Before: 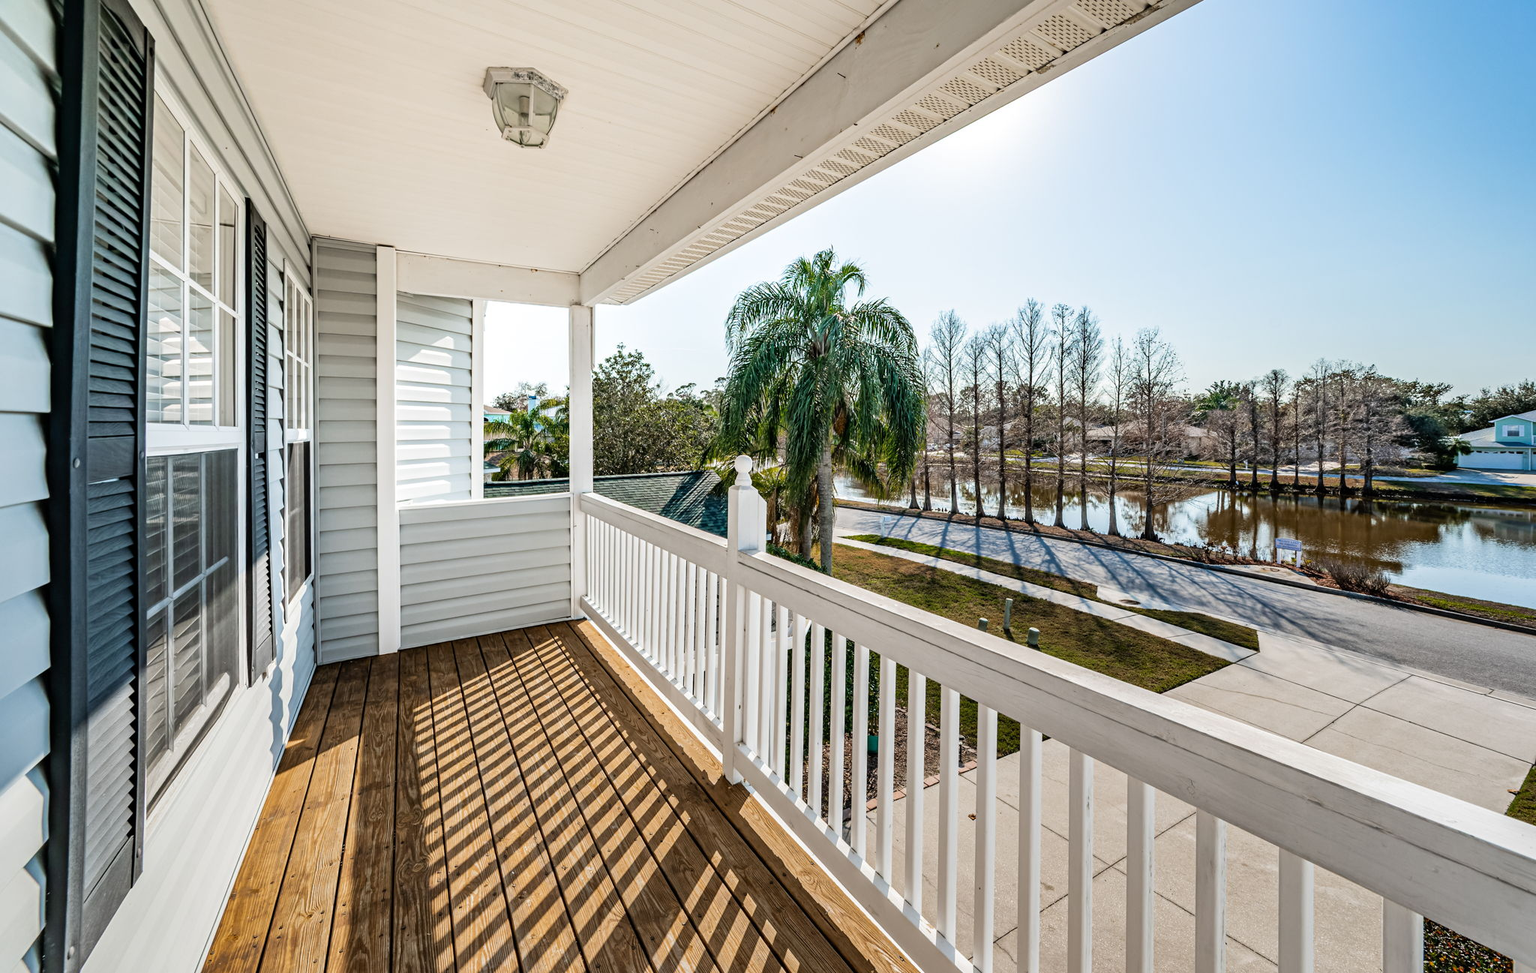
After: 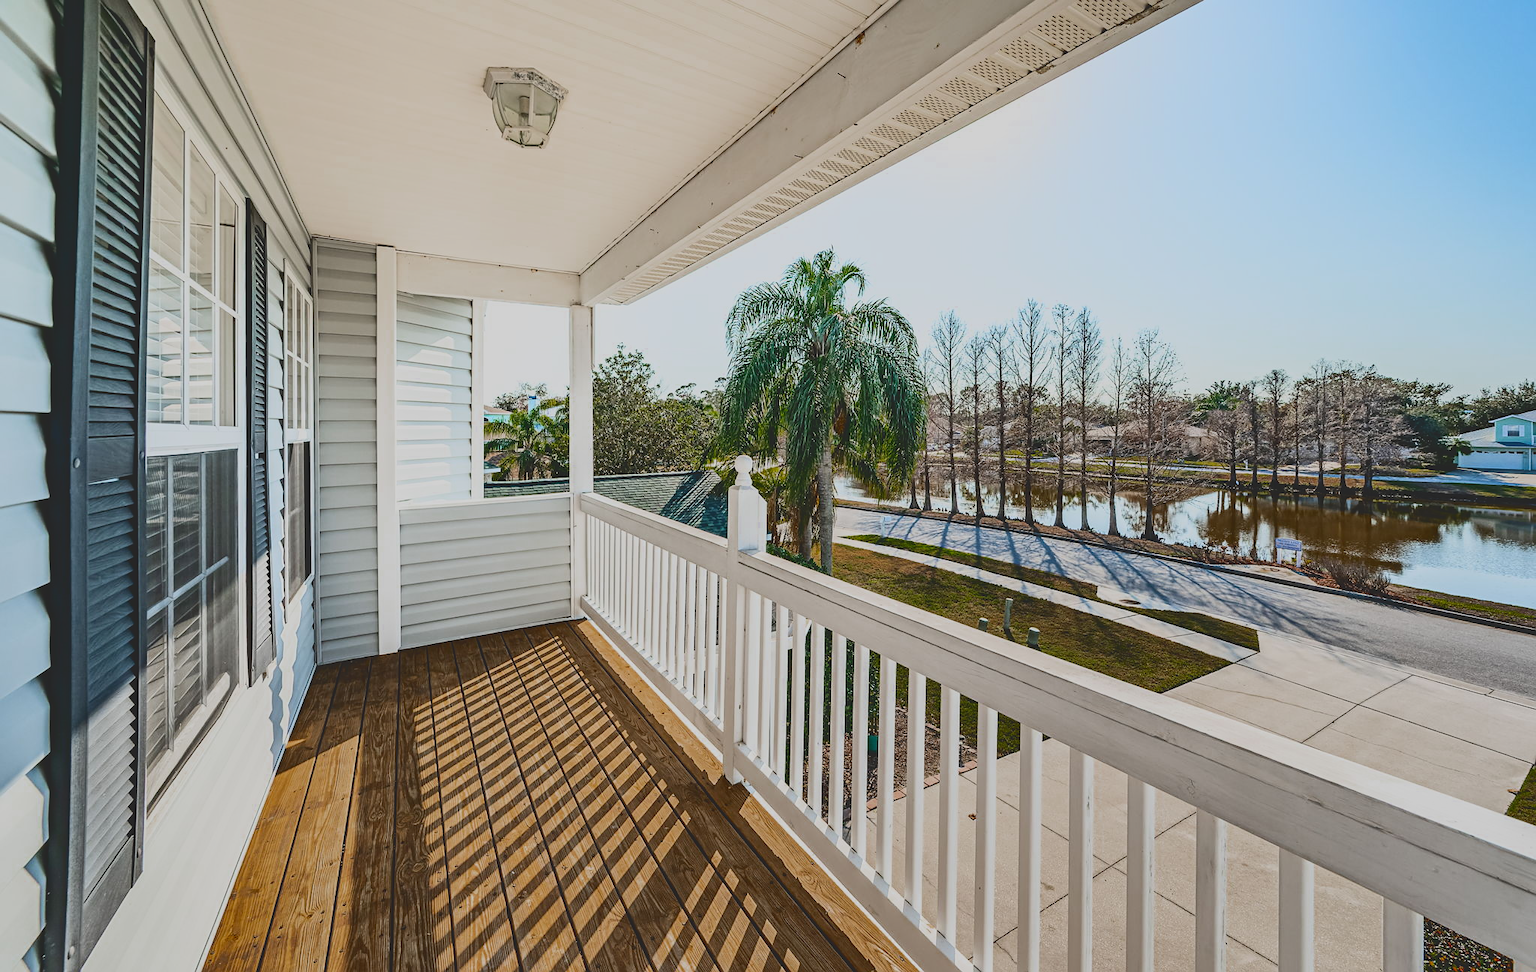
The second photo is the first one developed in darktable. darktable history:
color zones: curves: ch0 [(0.27, 0.396) (0.563, 0.504) (0.75, 0.5) (0.787, 0.307)]
sharpen: radius 0.984, amount 0.603
tone curve: curves: ch0 [(0, 0.148) (0.191, 0.225) (0.712, 0.695) (0.864, 0.797) (1, 0.839)], color space Lab, independent channels, preserve colors none
